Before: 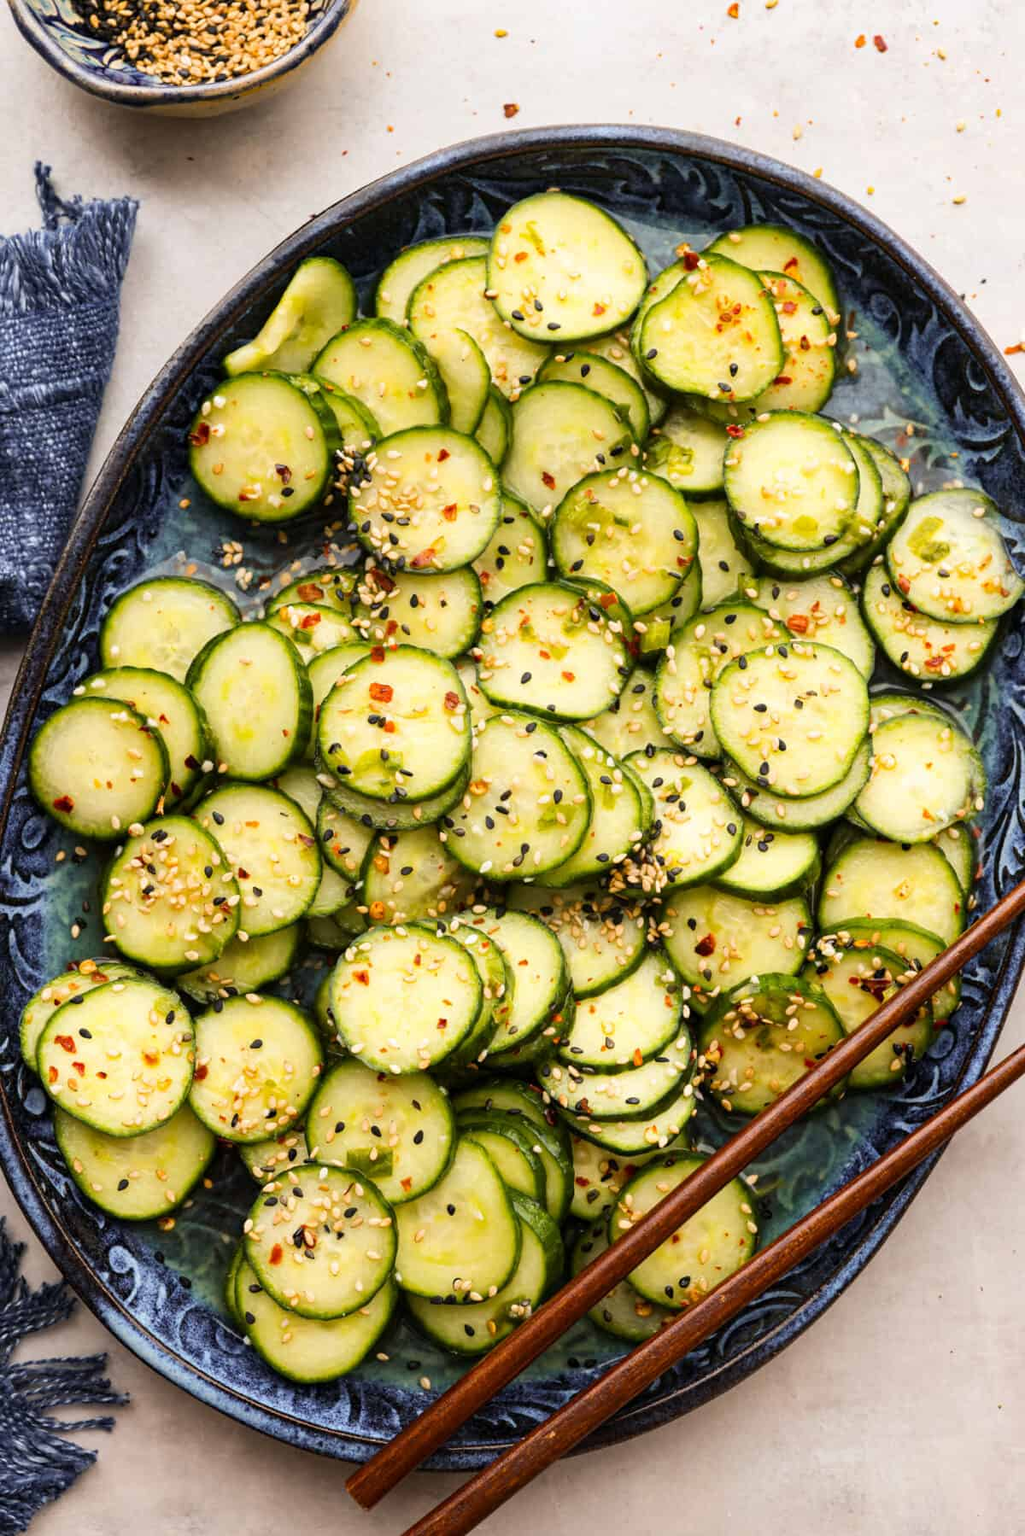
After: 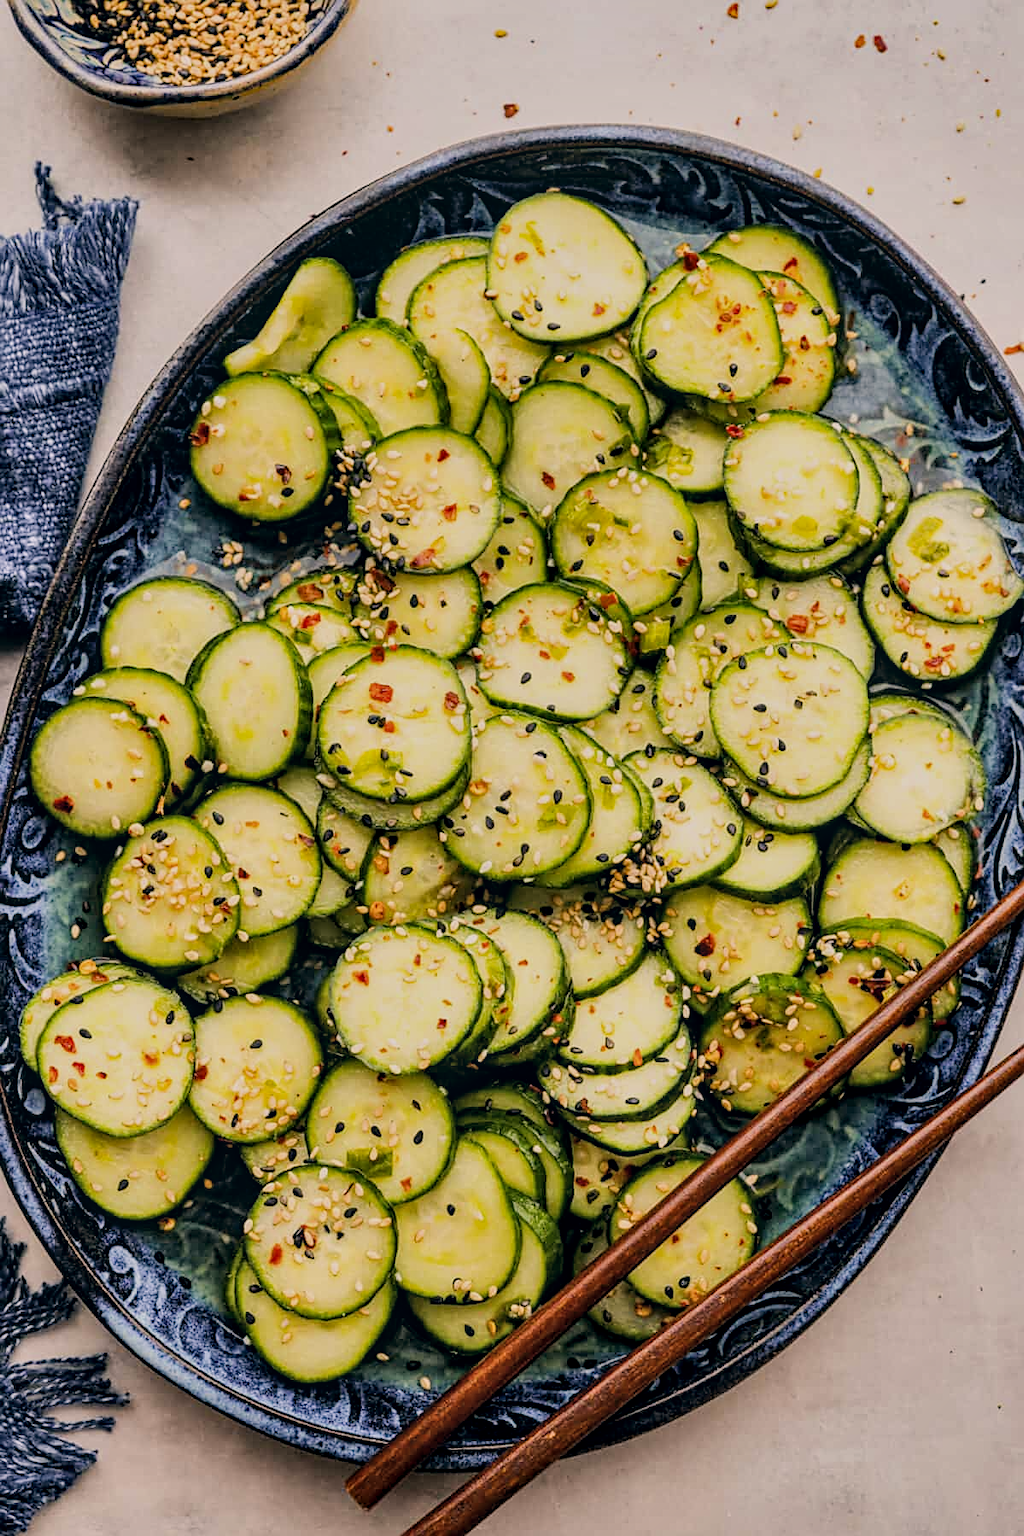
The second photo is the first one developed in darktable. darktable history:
local contrast: on, module defaults
shadows and highlights: shadows 61.31, soften with gaussian
sharpen: on, module defaults
filmic rgb: black relative exposure -7.65 EV, white relative exposure 4.56 EV, hardness 3.61
color correction: highlights a* 5.45, highlights b* 5.31, shadows a* -4.75, shadows b* -5.01
